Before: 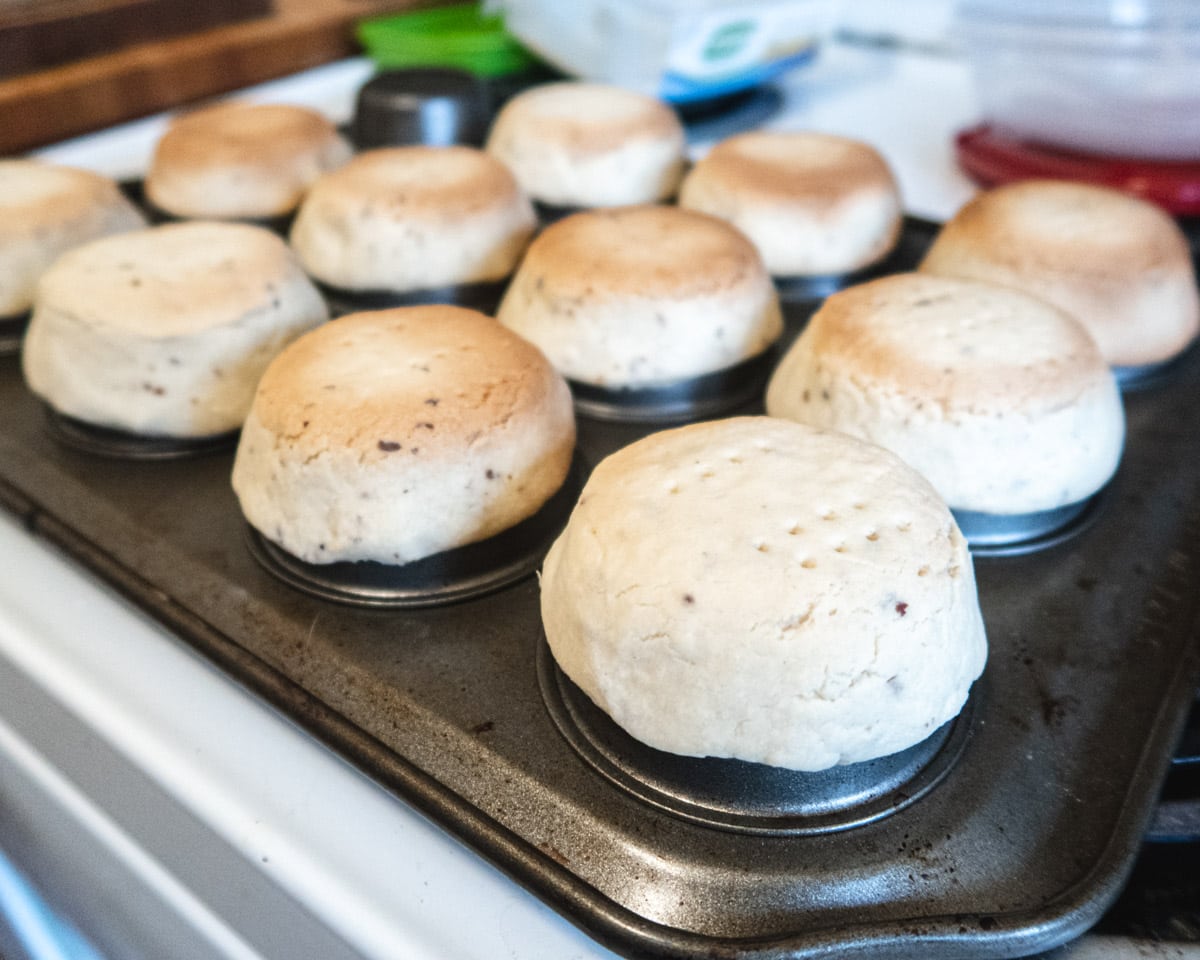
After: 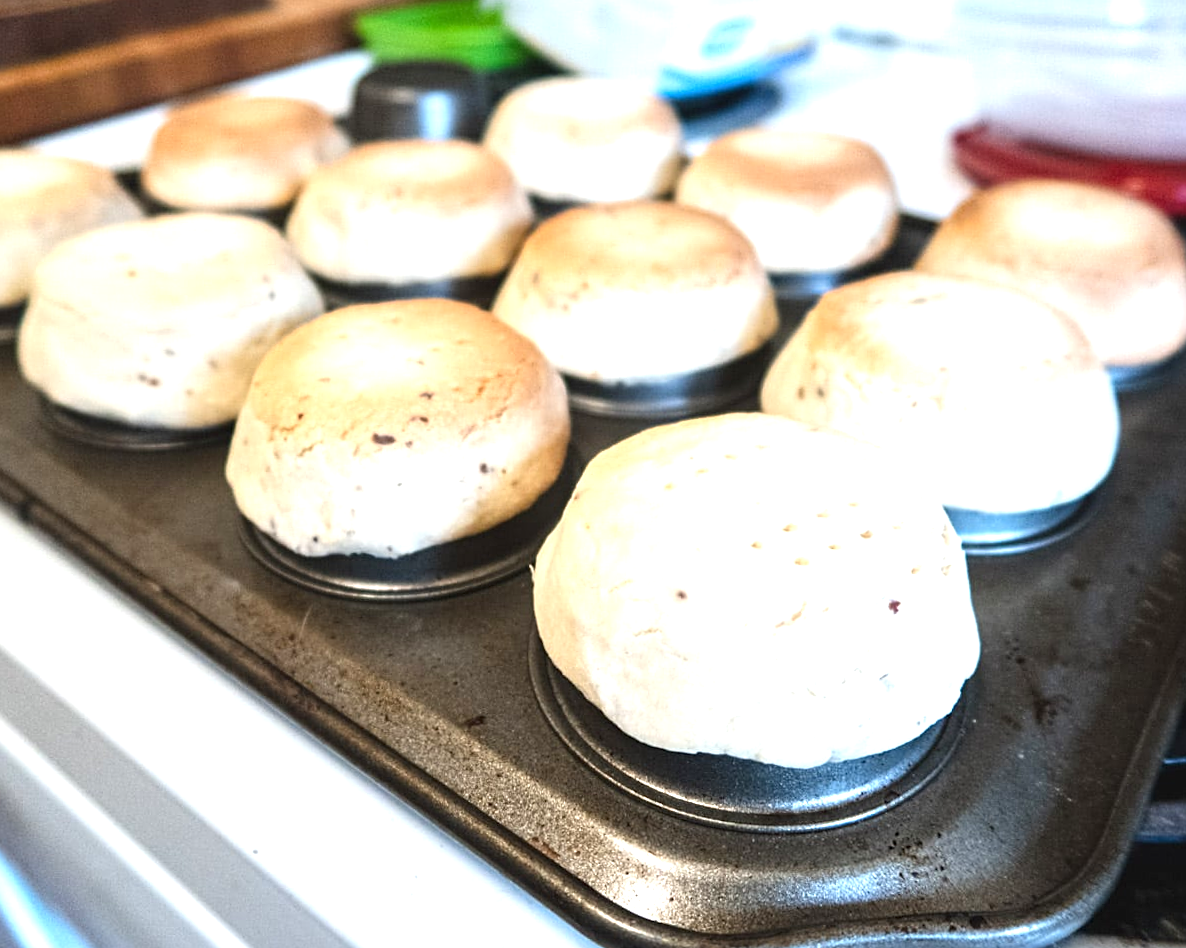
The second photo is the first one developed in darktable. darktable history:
sharpen: radius 2.481, amount 0.318
exposure: exposure 0.771 EV, compensate highlight preservation false
crop and rotate: angle -0.537°
